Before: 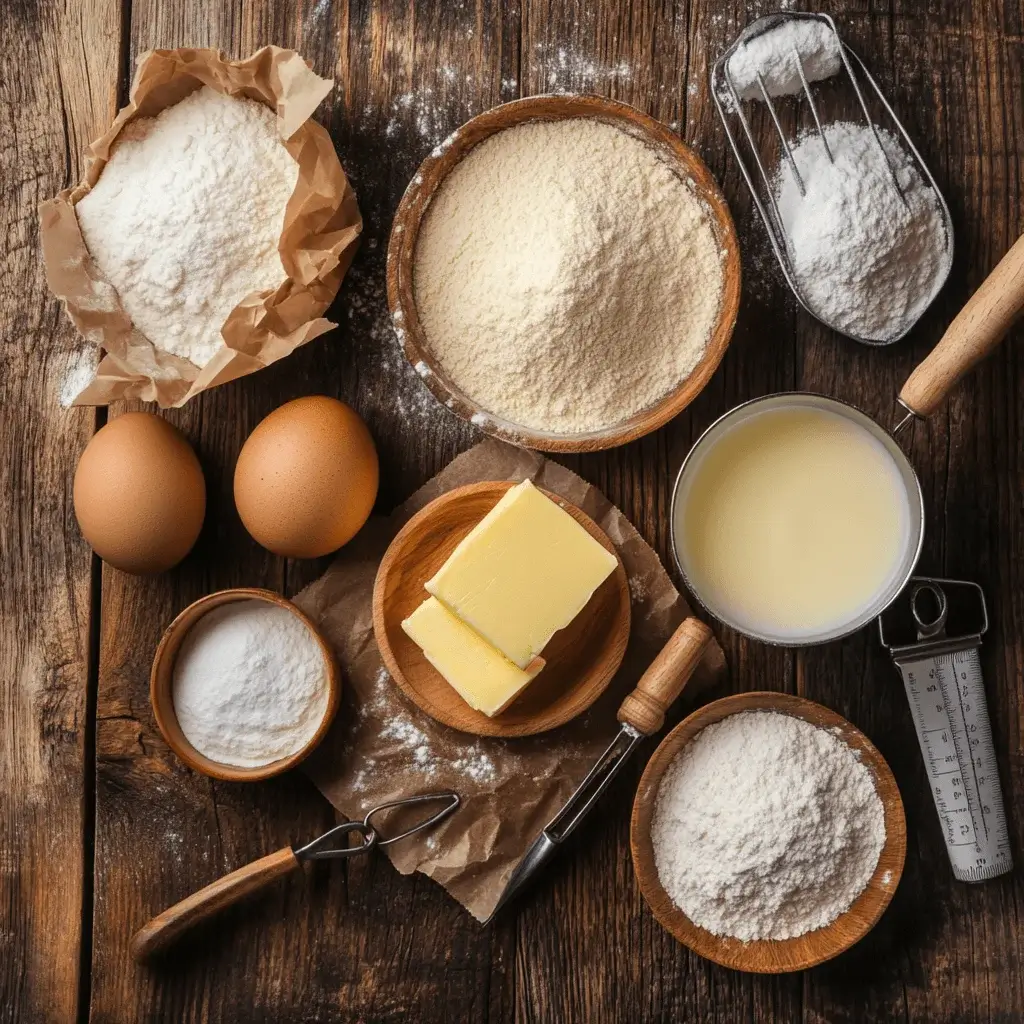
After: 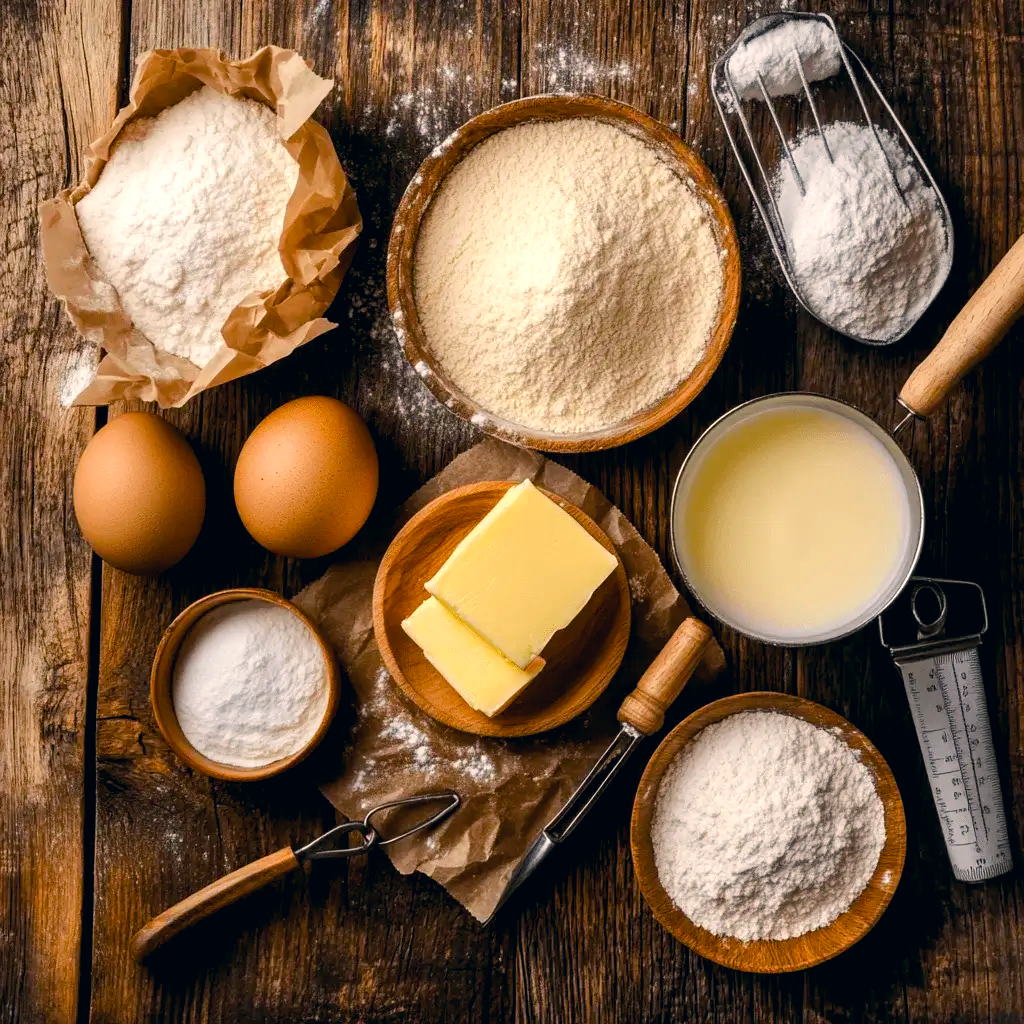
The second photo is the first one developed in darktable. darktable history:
color correction: highlights a* 5.38, highlights b* 5.3, shadows a* -4.26, shadows b* -5.11
color balance rgb: global offset › luminance -0.51%, perceptual saturation grading › global saturation 27.53%, perceptual saturation grading › highlights -25%, perceptual saturation grading › shadows 25%, perceptual brilliance grading › highlights 6.62%, perceptual brilliance grading › mid-tones 17.07%, perceptual brilliance grading › shadows -5.23%
